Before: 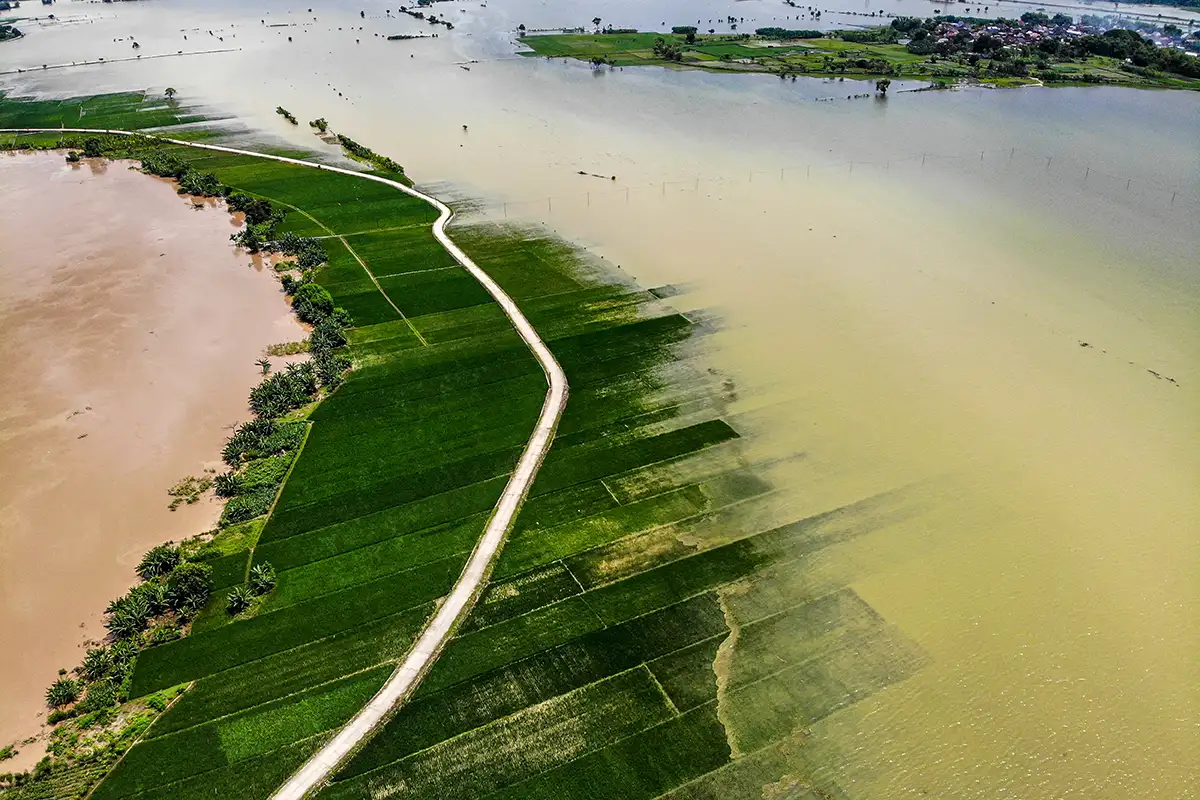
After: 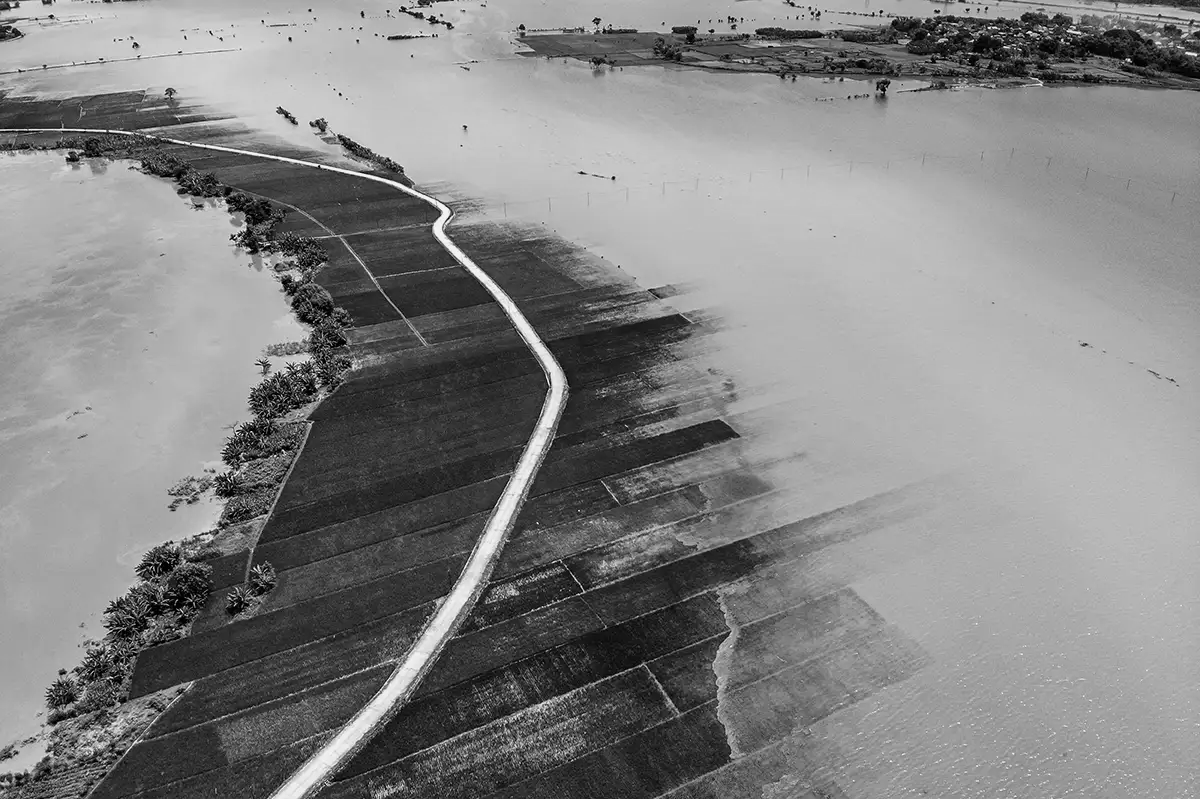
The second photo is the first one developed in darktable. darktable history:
monochrome: a 30.25, b 92.03
crop: bottom 0.071%
